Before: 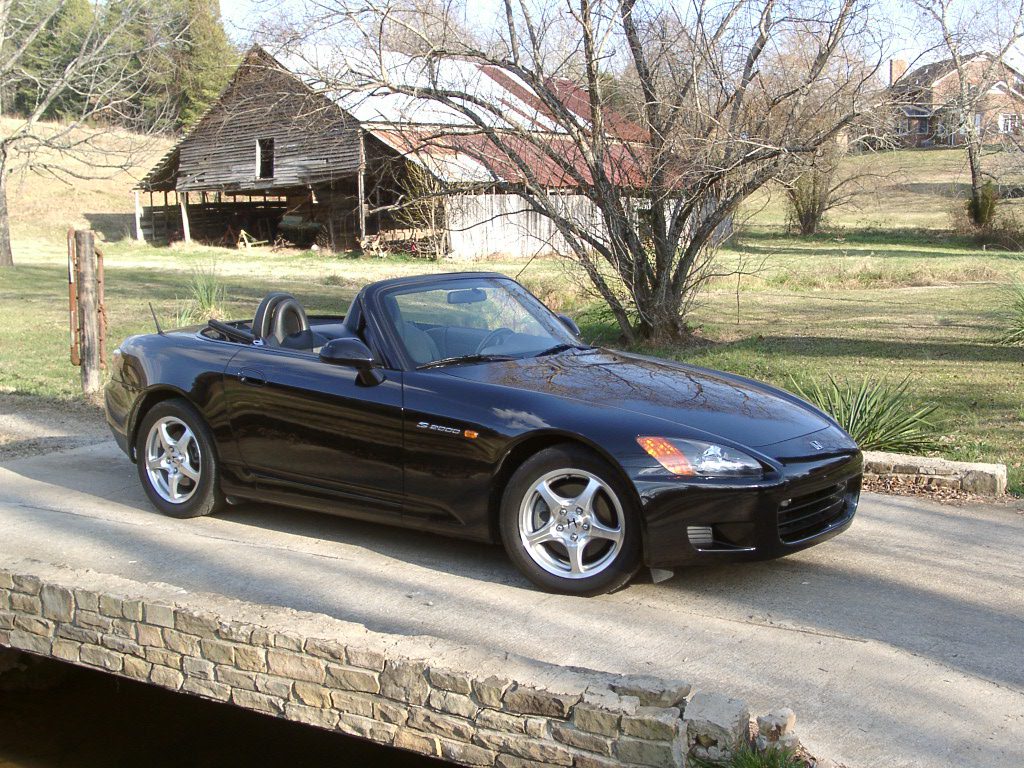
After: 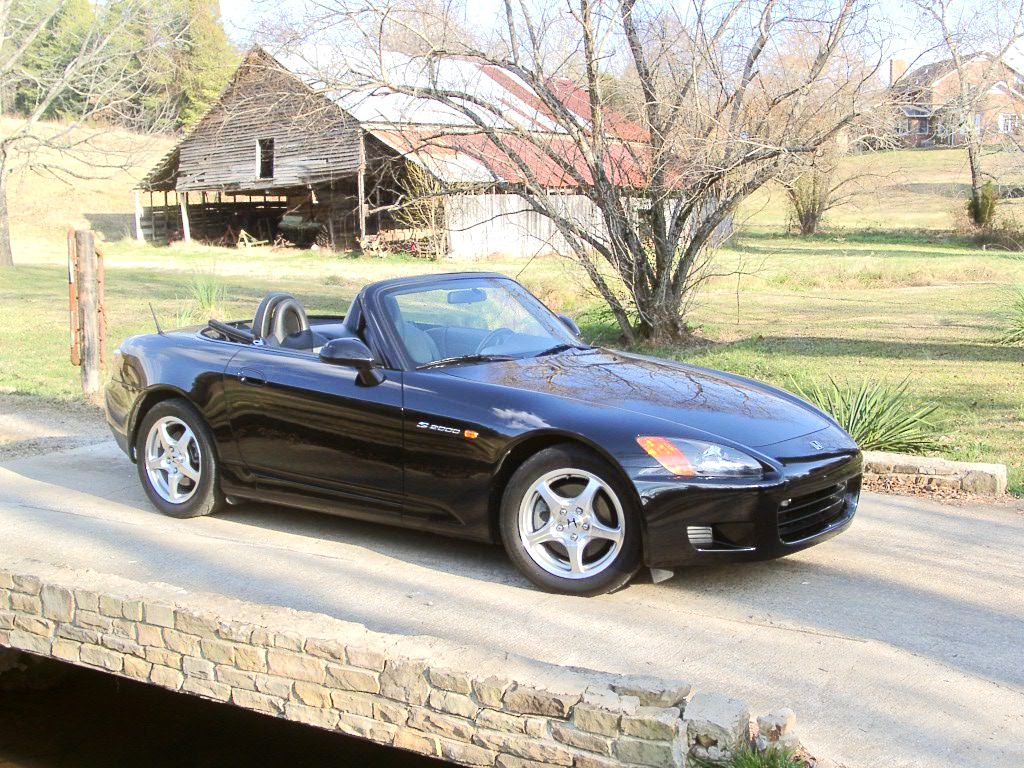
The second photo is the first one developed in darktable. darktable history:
tone equalizer: -7 EV 0.156 EV, -6 EV 0.573 EV, -5 EV 1.12 EV, -4 EV 1.33 EV, -3 EV 1.18 EV, -2 EV 0.6 EV, -1 EV 0.154 EV, edges refinement/feathering 500, mask exposure compensation -1.57 EV, preserve details guided filter
